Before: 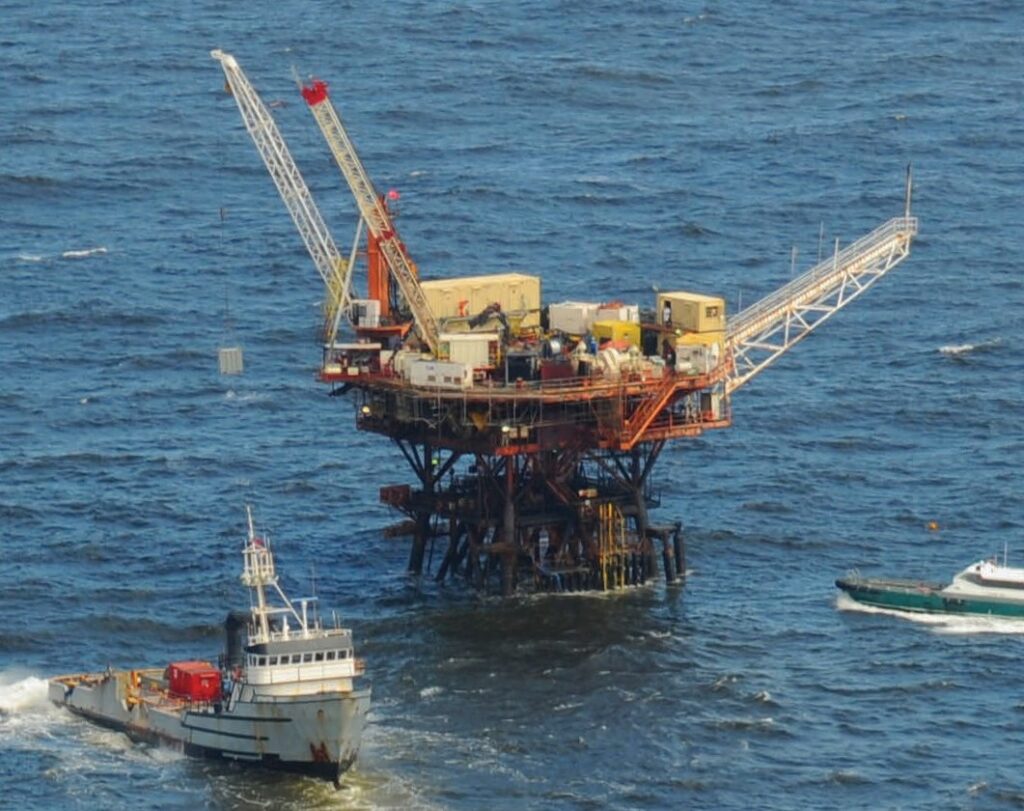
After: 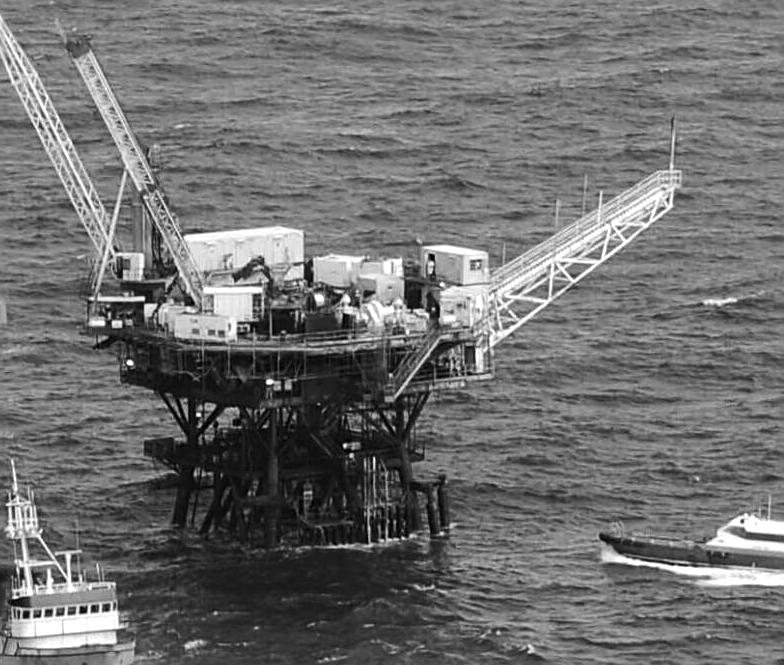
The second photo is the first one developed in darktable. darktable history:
crop: left 23.095%, top 5.827%, bottom 11.854%
monochrome: a -71.75, b 75.82
tone equalizer: -8 EV -0.75 EV, -7 EV -0.7 EV, -6 EV -0.6 EV, -5 EV -0.4 EV, -3 EV 0.4 EV, -2 EV 0.6 EV, -1 EV 0.7 EV, +0 EV 0.75 EV, edges refinement/feathering 500, mask exposure compensation -1.57 EV, preserve details no
sharpen: on, module defaults
